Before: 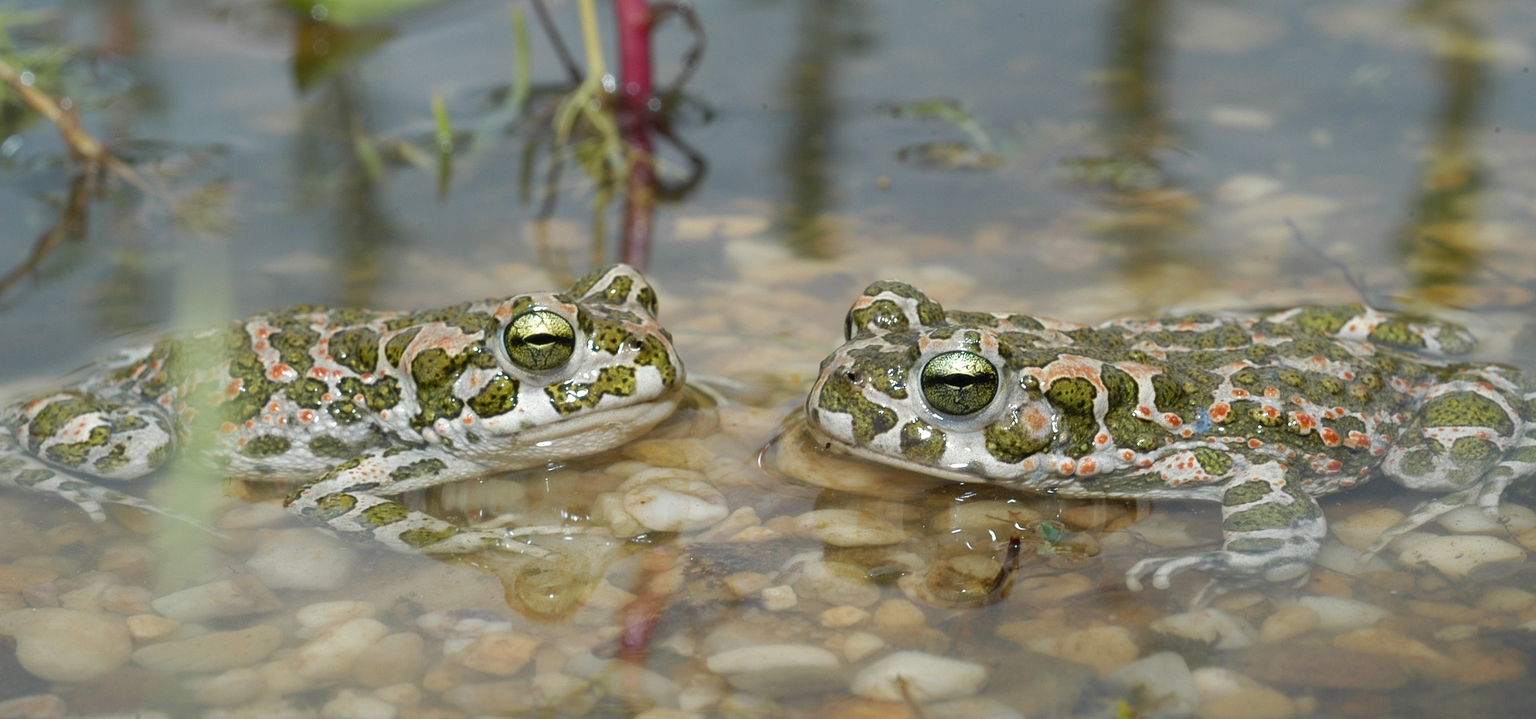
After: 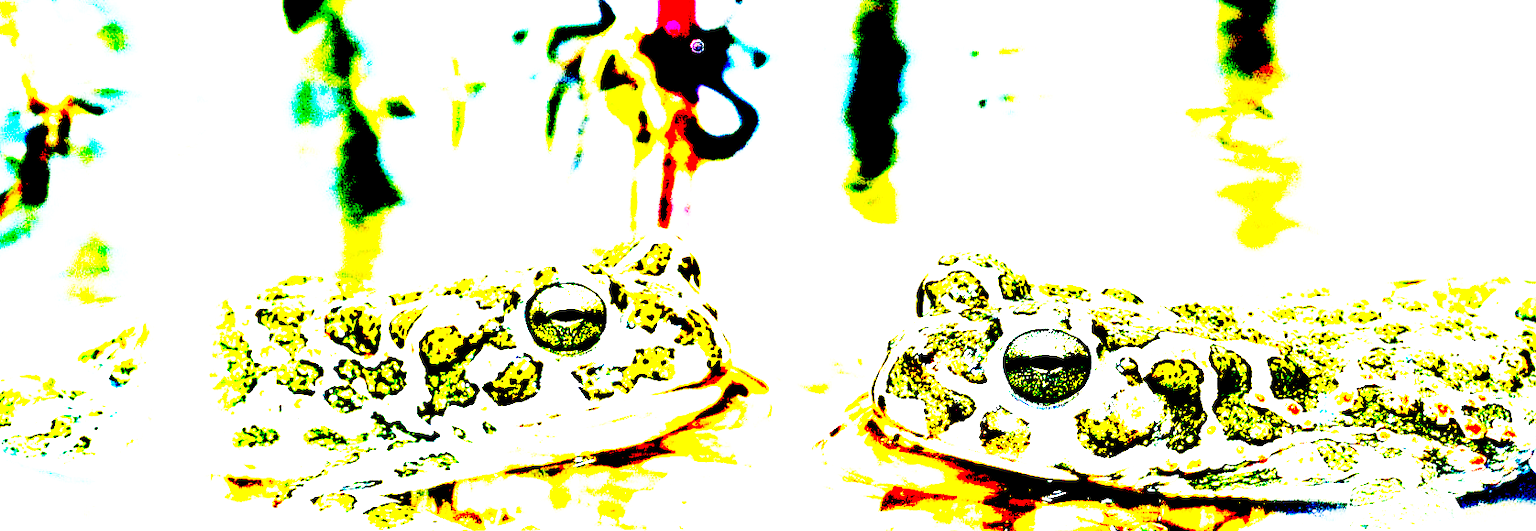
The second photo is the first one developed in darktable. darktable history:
base curve: curves: ch0 [(0, 0) (0.032, 0.037) (0.105, 0.228) (0.435, 0.76) (0.856, 0.983) (1, 1)], preserve colors none
exposure: black level correction 0.1, exposure 3 EV, compensate highlight preservation false
white balance: red 0.976, blue 1.04
crop: left 3.015%, top 8.969%, right 9.647%, bottom 26.457%
